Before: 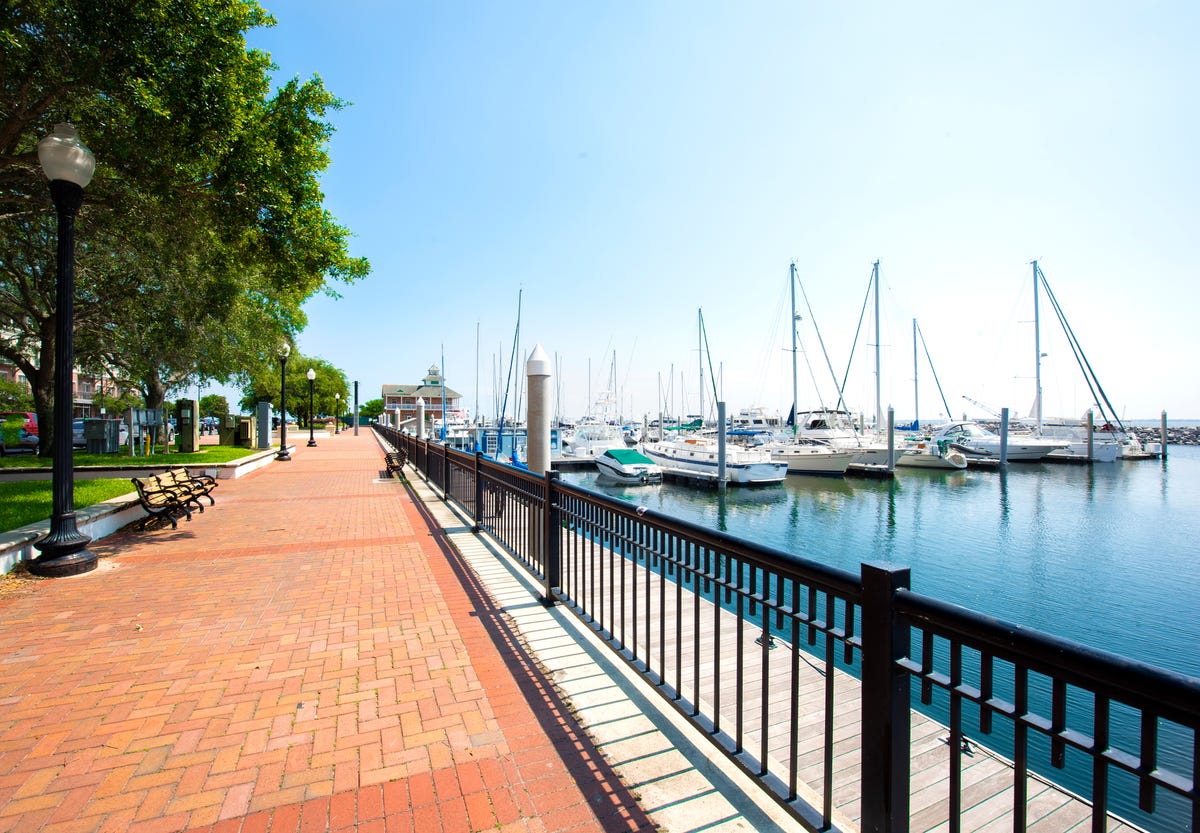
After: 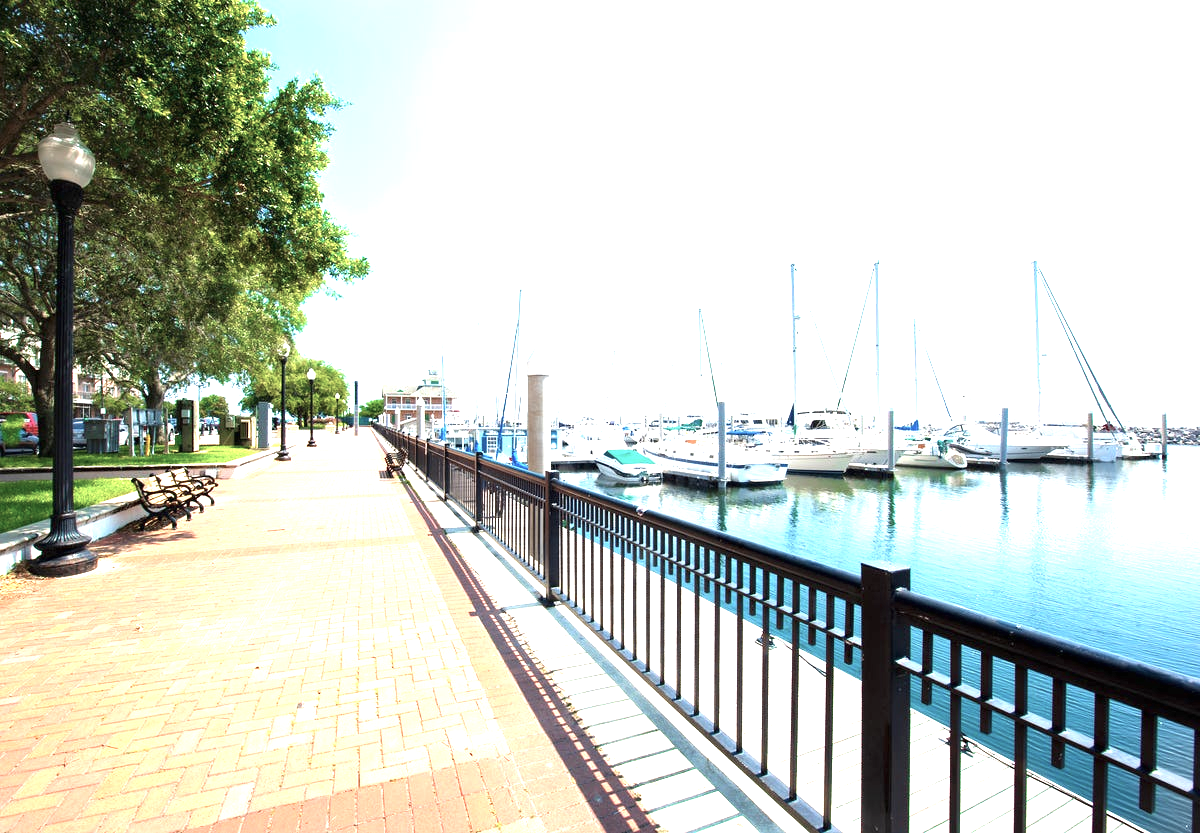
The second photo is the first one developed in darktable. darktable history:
color balance: input saturation 80.07%
exposure: black level correction 0, exposure 1.379 EV, compensate exposure bias true, compensate highlight preservation false
tone equalizer: on, module defaults
